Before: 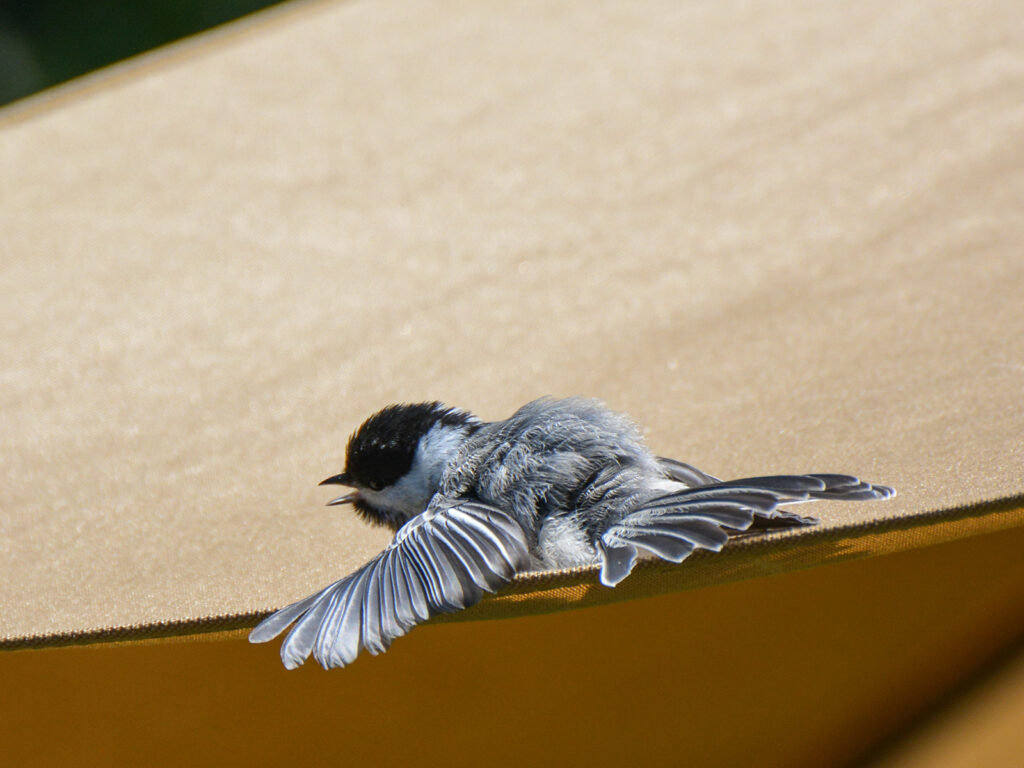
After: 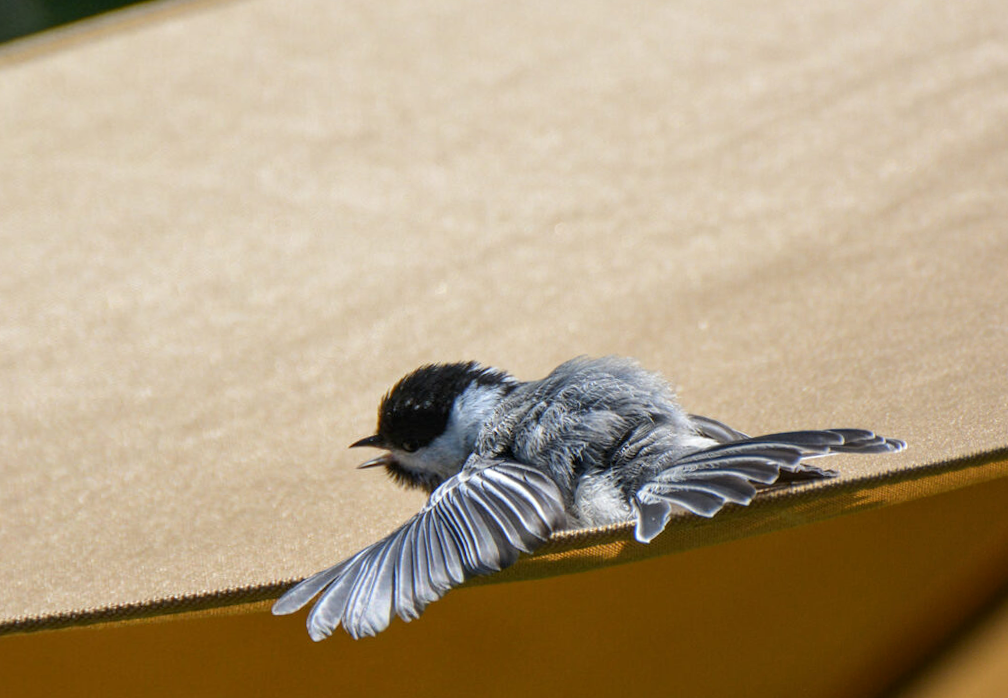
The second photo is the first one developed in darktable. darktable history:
local contrast: highlights 100%, shadows 100%, detail 120%, midtone range 0.2
rotate and perspective: rotation -0.013°, lens shift (vertical) -0.027, lens shift (horizontal) 0.178, crop left 0.016, crop right 0.989, crop top 0.082, crop bottom 0.918
